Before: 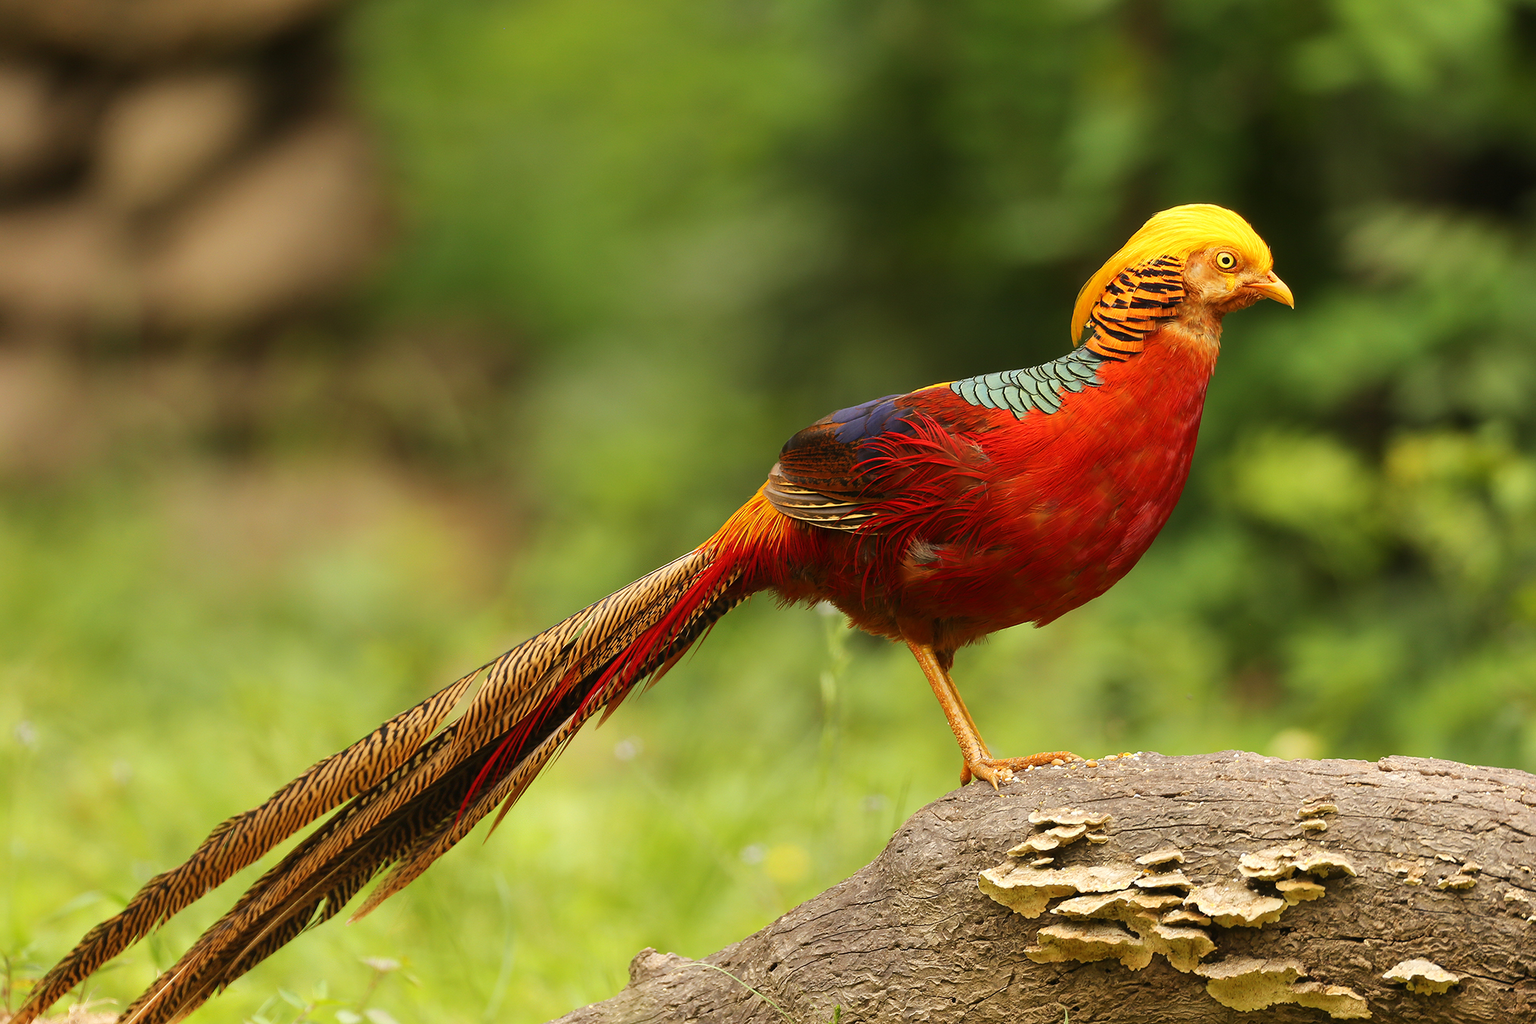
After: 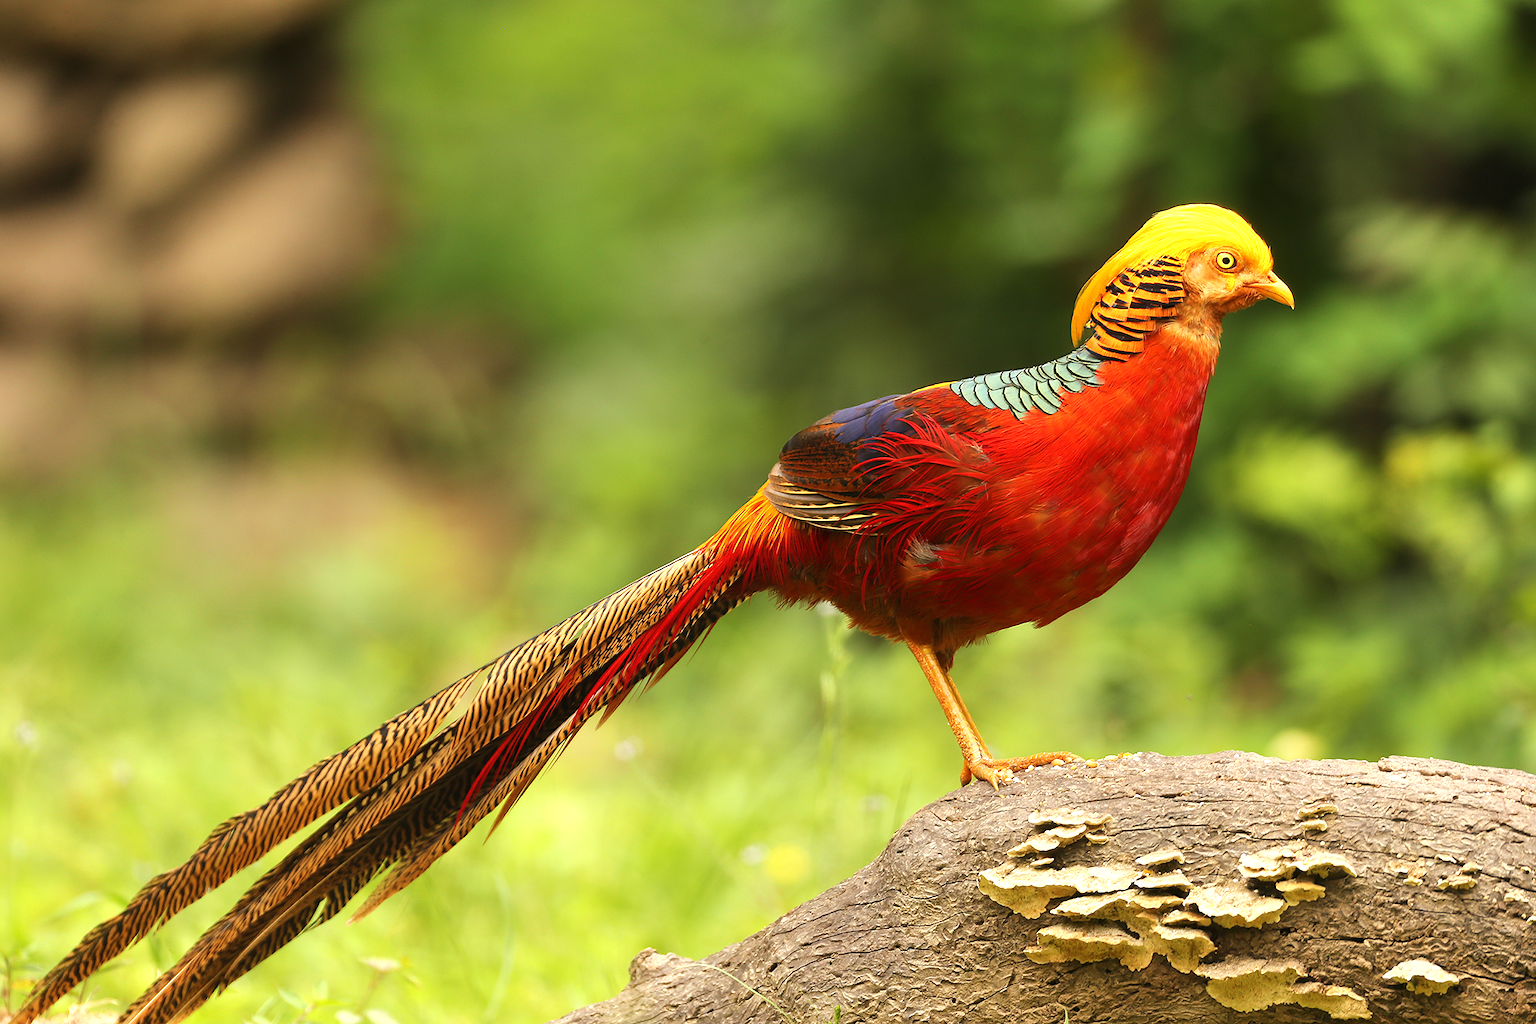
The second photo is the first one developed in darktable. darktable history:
exposure: exposure 0.516 EV, compensate highlight preservation false
